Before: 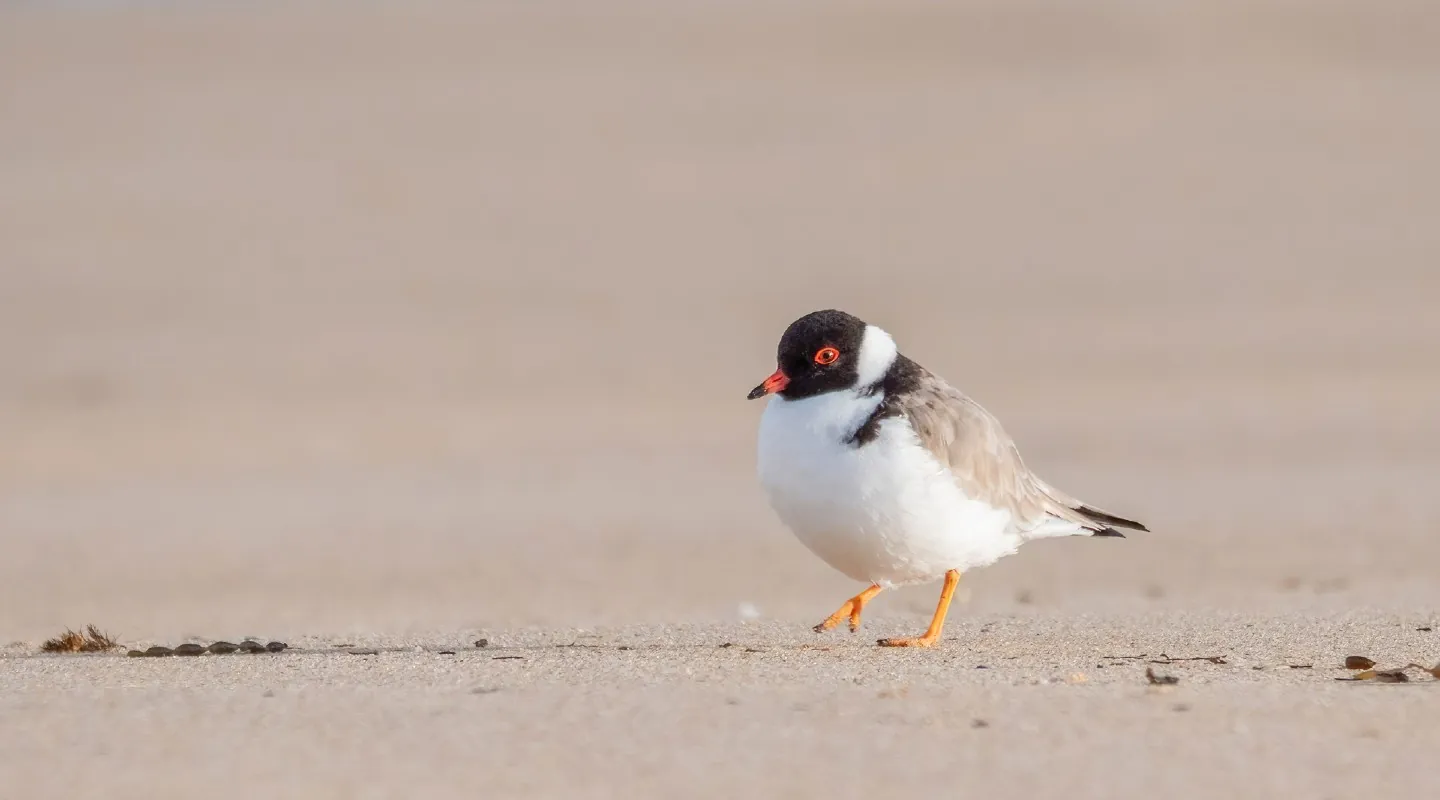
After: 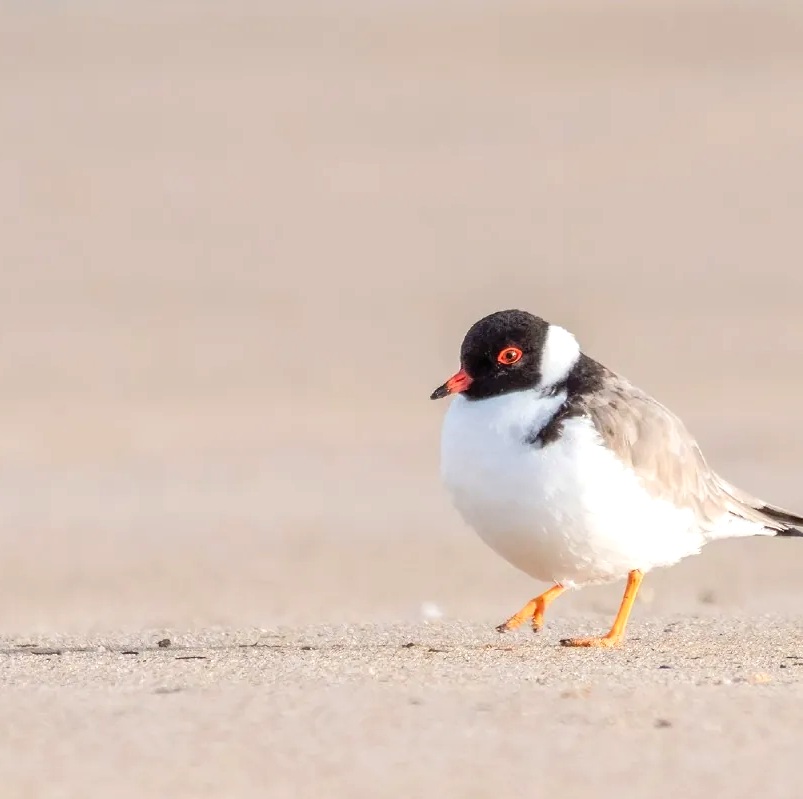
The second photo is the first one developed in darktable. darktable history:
crop: left 22.044%, right 22.163%, bottom 0.008%
tone equalizer: -8 EV -0.441 EV, -7 EV -0.367 EV, -6 EV -0.314 EV, -5 EV -0.188 EV, -3 EV 0.242 EV, -2 EV 0.355 EV, -1 EV 0.385 EV, +0 EV 0.396 EV
